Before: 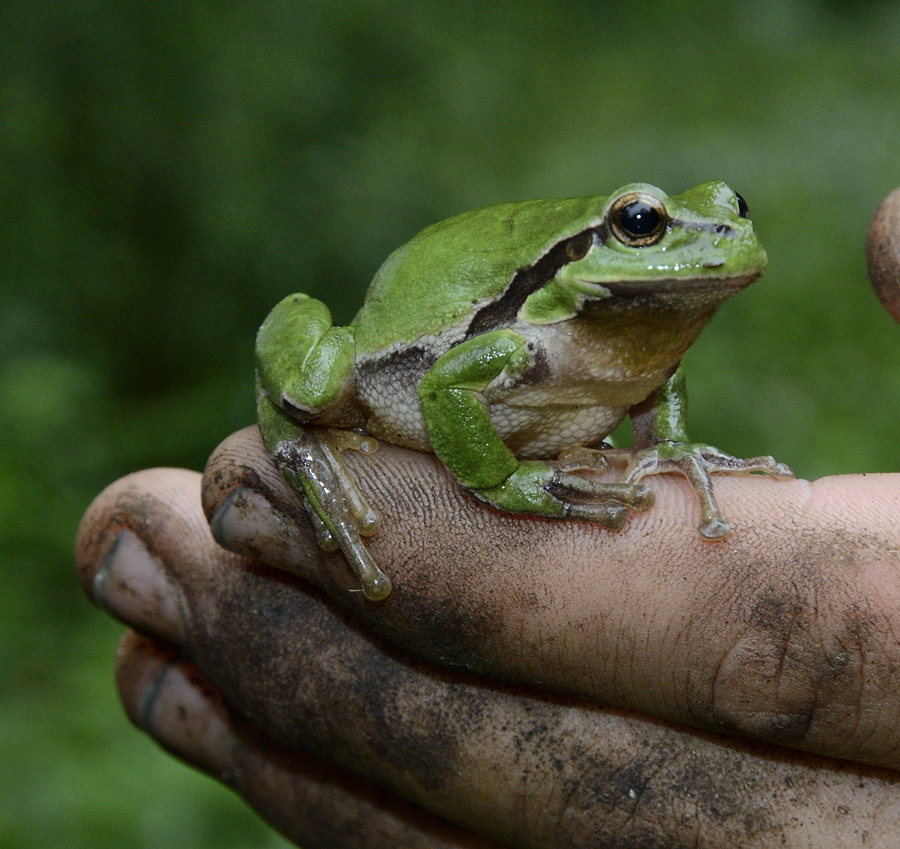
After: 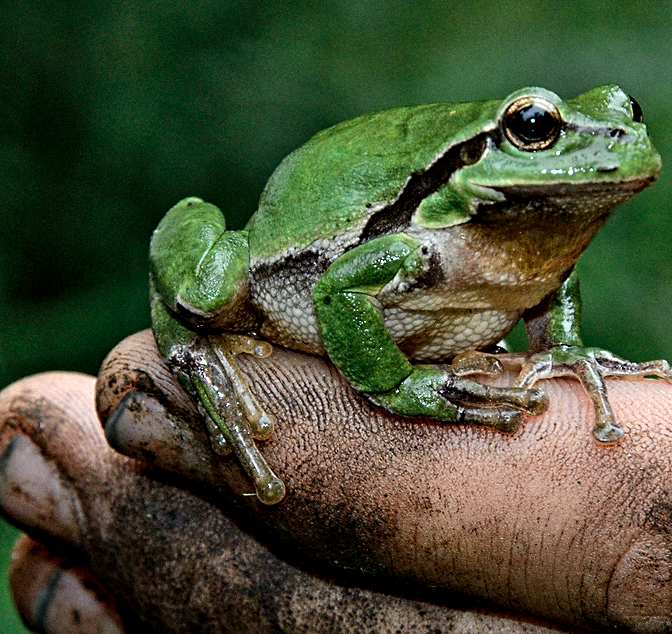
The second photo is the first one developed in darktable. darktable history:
color balance: contrast 10%
crop and rotate: left 11.831%, top 11.346%, right 13.429%, bottom 13.899%
color zones: curves: ch0 [(0.018, 0.548) (0.197, 0.654) (0.425, 0.447) (0.605, 0.658) (0.732, 0.579)]; ch1 [(0.105, 0.531) (0.224, 0.531) (0.386, 0.39) (0.618, 0.456) (0.732, 0.456) (0.956, 0.421)]; ch2 [(0.039, 0.583) (0.215, 0.465) (0.399, 0.544) (0.465, 0.548) (0.614, 0.447) (0.724, 0.43) (0.882, 0.623) (0.956, 0.632)]
contrast equalizer: octaves 7, y [[0.5, 0.542, 0.583, 0.625, 0.667, 0.708], [0.5 ×6], [0.5 ×6], [0 ×6], [0 ×6]]
